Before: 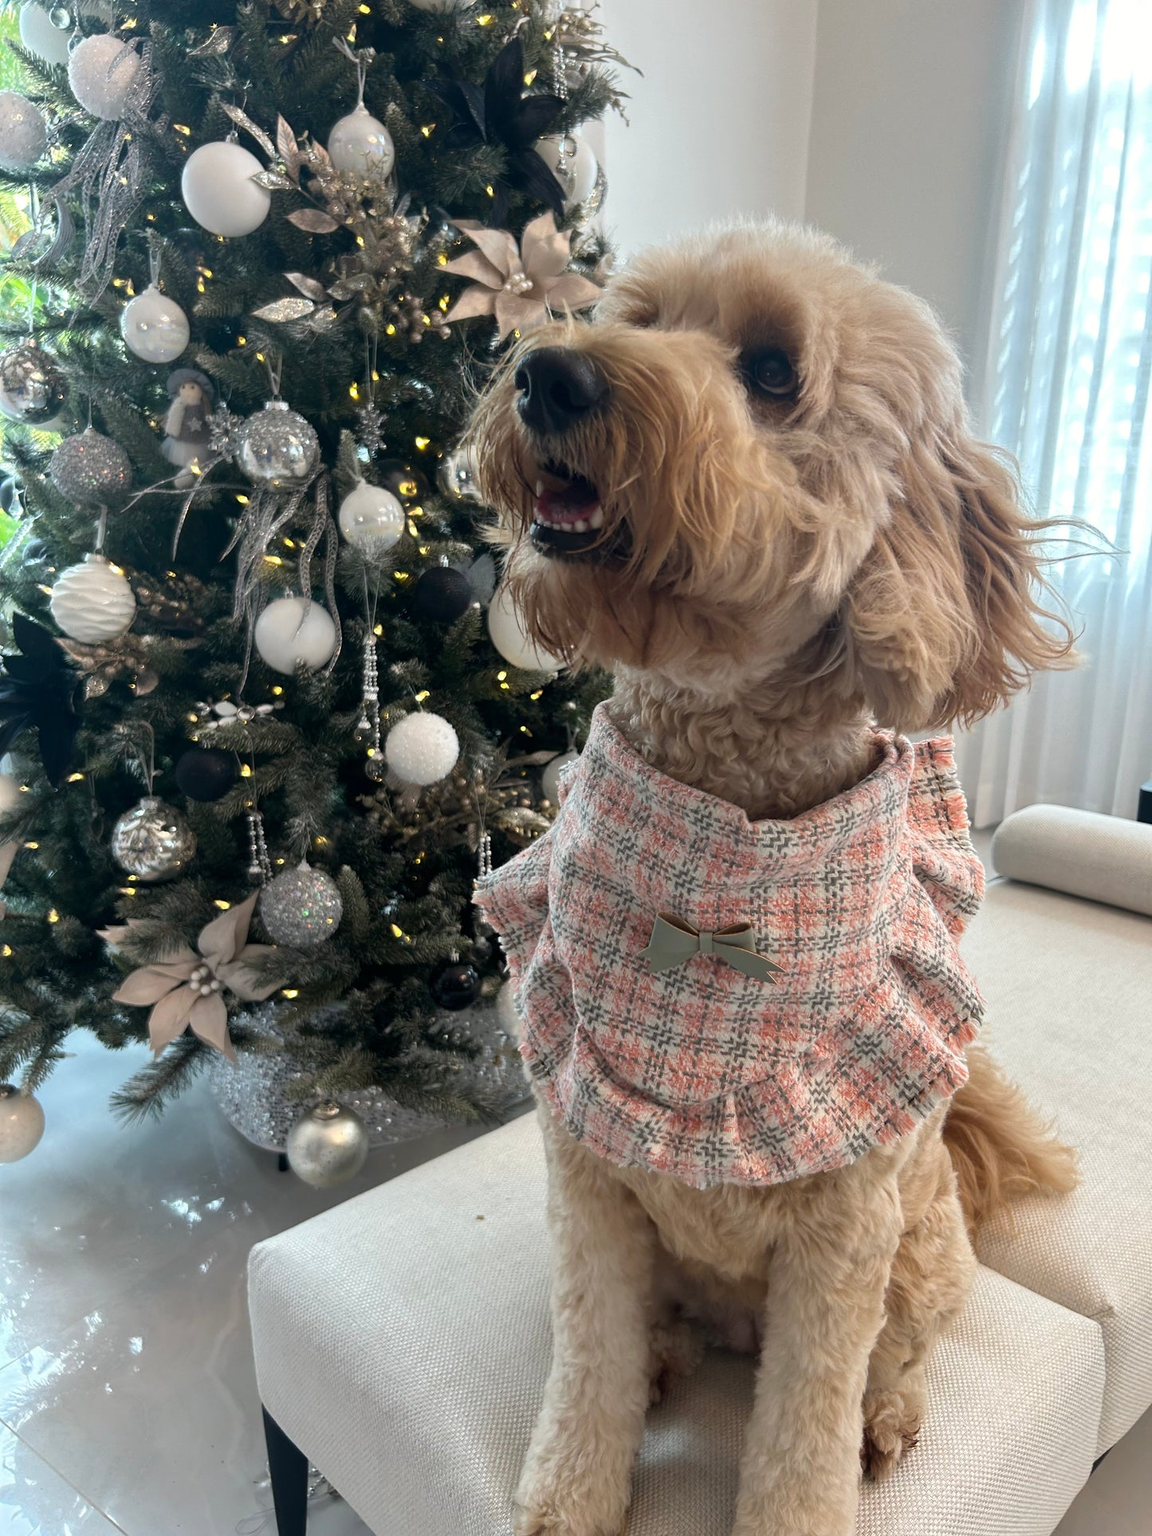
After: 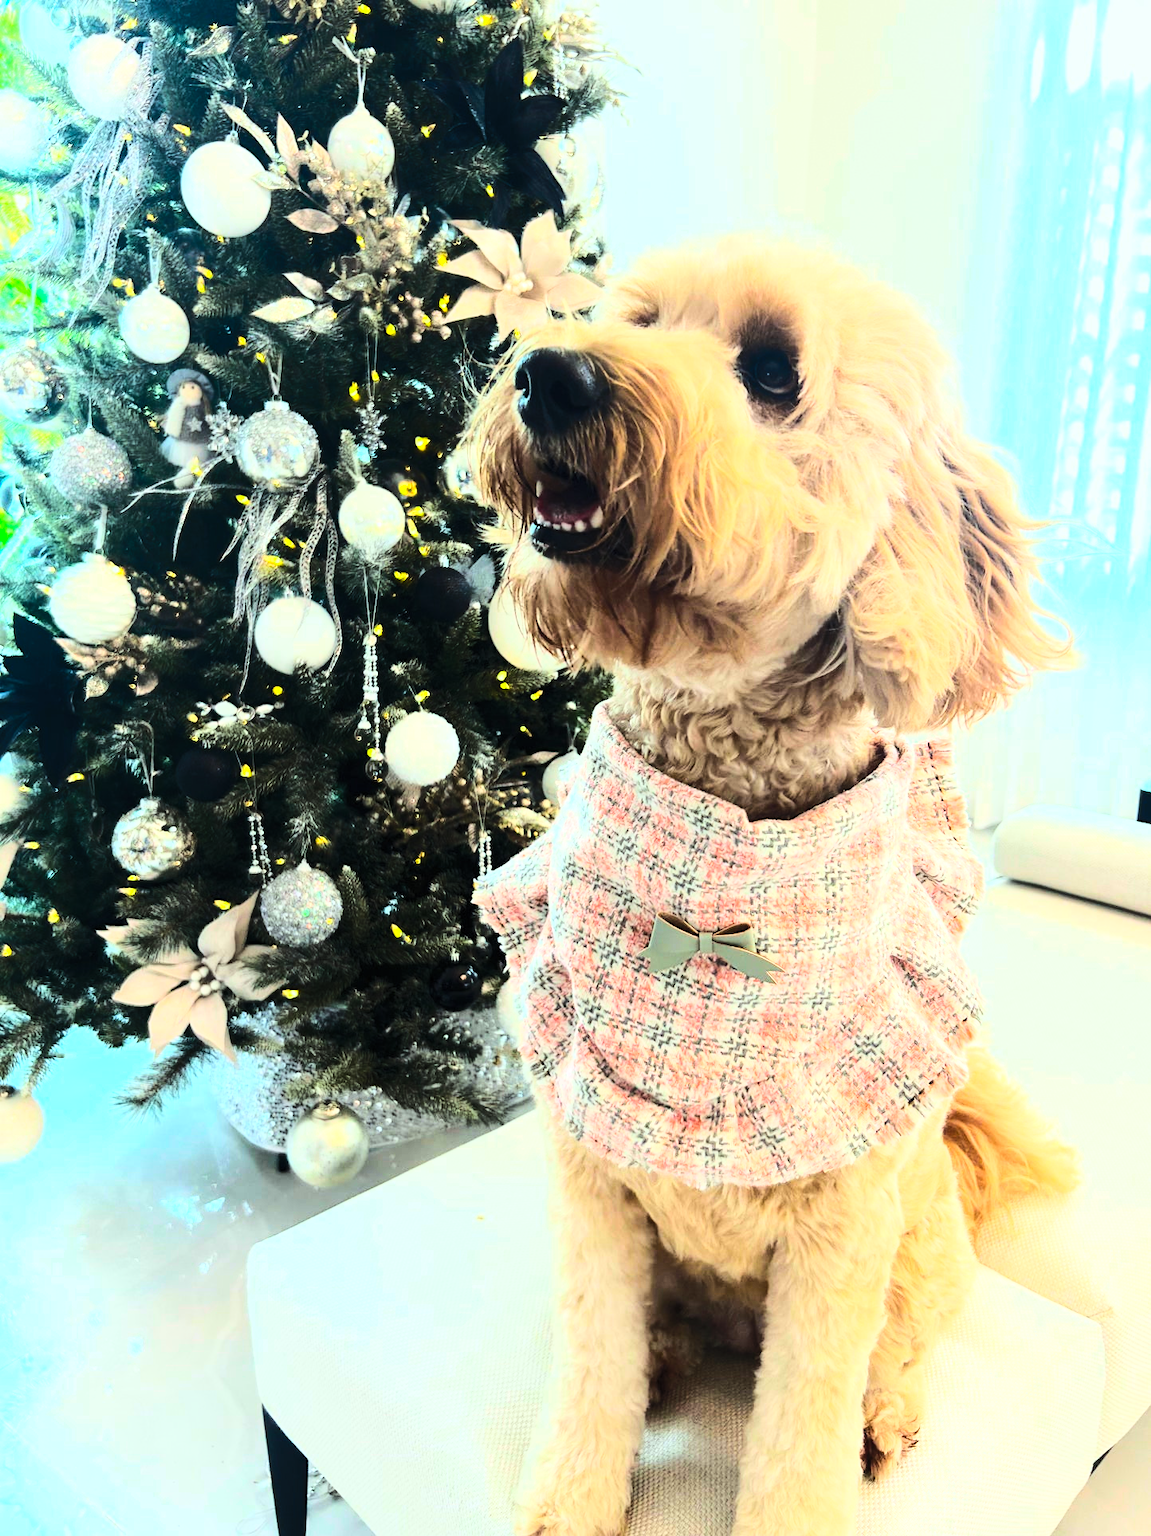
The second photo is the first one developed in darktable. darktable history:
tone equalizer: -8 EV -0.763 EV, -7 EV -0.681 EV, -6 EV -0.616 EV, -5 EV -0.416 EV, -3 EV 0.374 EV, -2 EV 0.6 EV, -1 EV 0.679 EV, +0 EV 0.733 EV, luminance estimator HSV value / RGB max
contrast brightness saturation: contrast 0.239, brightness 0.267, saturation 0.376
color zones: curves: ch0 [(0, 0.278) (0.143, 0.5) (0.286, 0.5) (0.429, 0.5) (0.571, 0.5) (0.714, 0.5) (0.857, 0.5) (1, 0.5)]; ch1 [(0, 1) (0.143, 0.165) (0.286, 0) (0.429, 0) (0.571, 0) (0.714, 0) (0.857, 0.5) (1, 0.5)]; ch2 [(0, 0.508) (0.143, 0.5) (0.286, 0.5) (0.429, 0.5) (0.571, 0.5) (0.714, 0.5) (0.857, 0.5) (1, 0.5)], mix -123.63%
base curve: curves: ch0 [(0, 0) (0.04, 0.03) (0.133, 0.232) (0.448, 0.748) (0.843, 0.968) (1, 1)]
color correction: highlights a* -6.76, highlights b* 0.8
